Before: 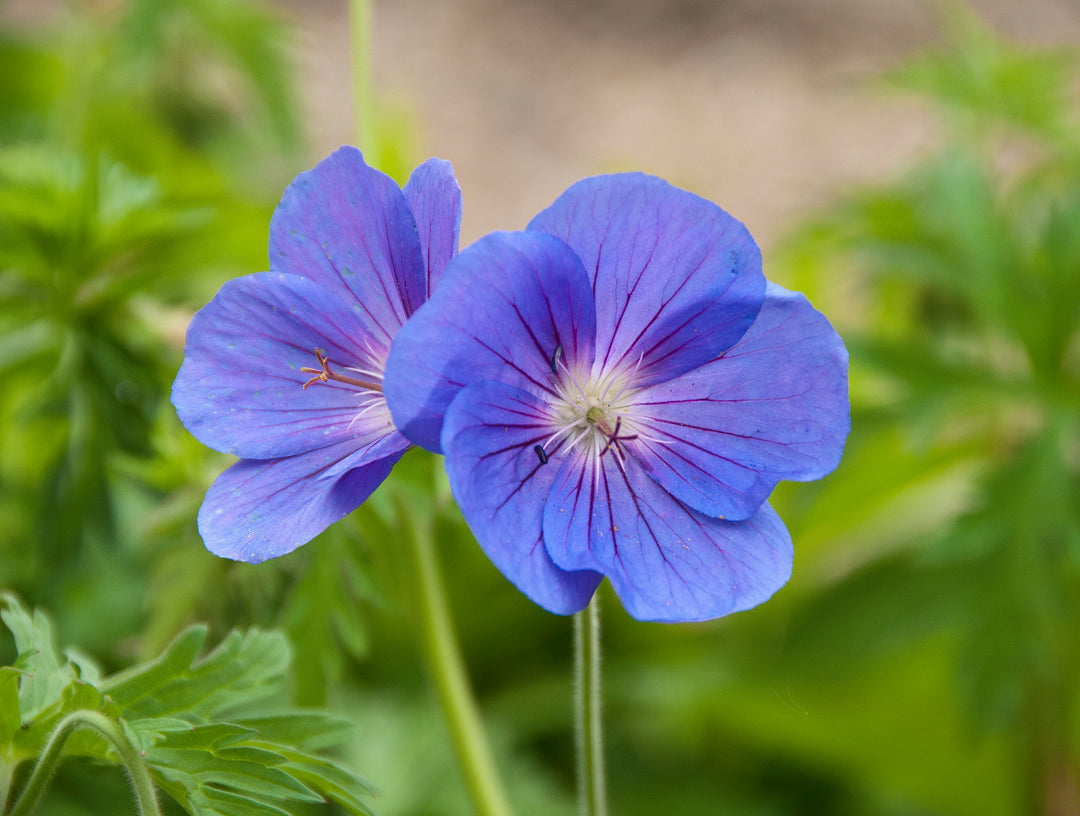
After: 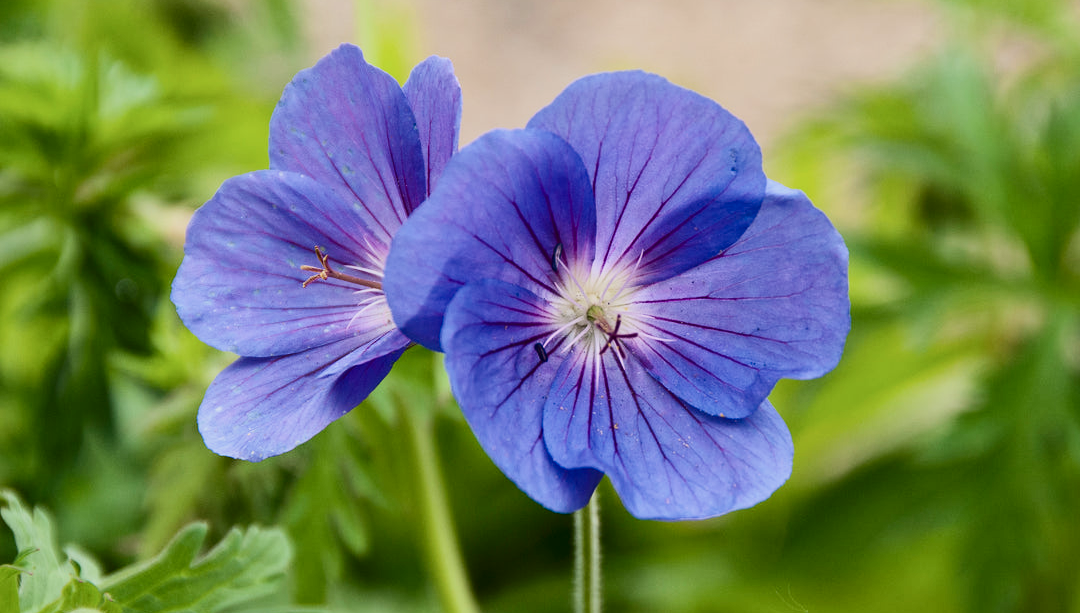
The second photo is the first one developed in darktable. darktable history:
crop and rotate: top 12.574%, bottom 12.22%
contrast brightness saturation: contrast 0.274
filmic rgb: black relative exposure -7.98 EV, white relative exposure 3.91 EV, threshold 5.96 EV, hardness 4.26, enable highlight reconstruction true
